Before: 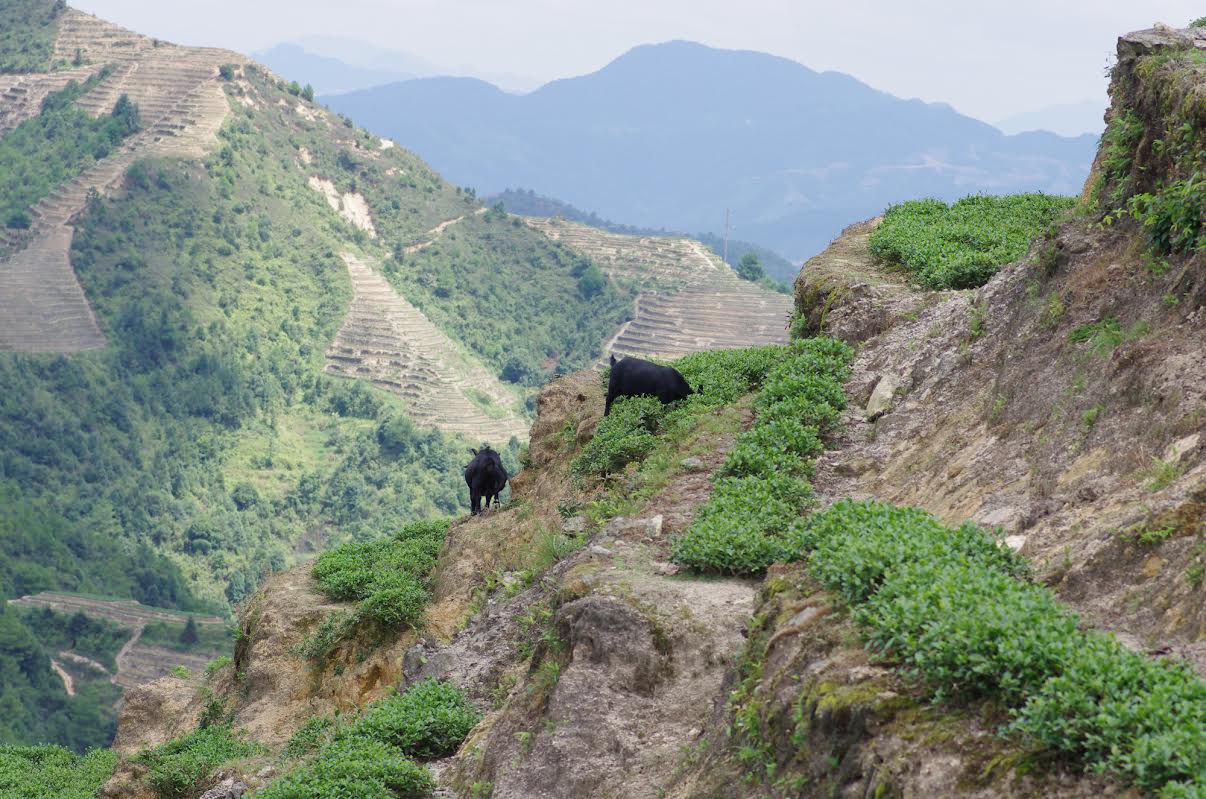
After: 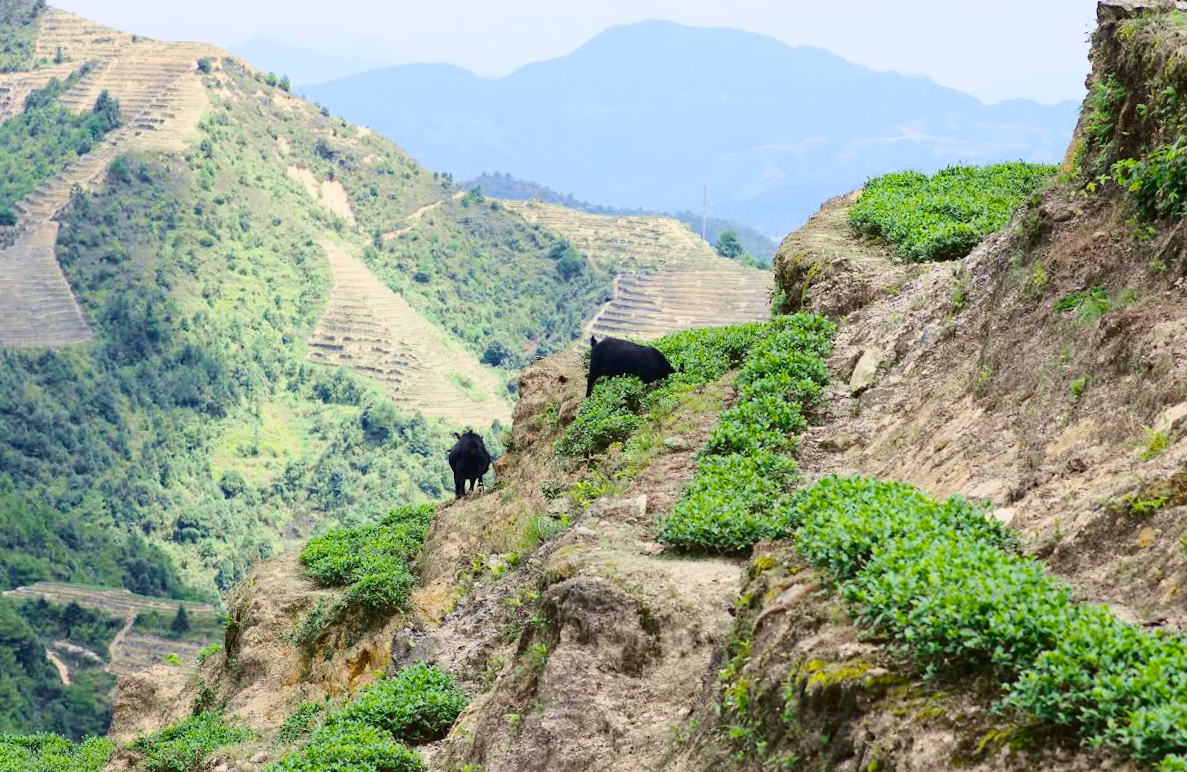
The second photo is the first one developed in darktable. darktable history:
tone equalizer: -8 EV -0.55 EV
rotate and perspective: rotation -1.32°, lens shift (horizontal) -0.031, crop left 0.015, crop right 0.985, crop top 0.047, crop bottom 0.982
tone curve: curves: ch0 [(0.003, 0.023) (0.071, 0.052) (0.236, 0.197) (0.466, 0.557) (0.625, 0.761) (0.783, 0.9) (0.994, 0.968)]; ch1 [(0, 0) (0.262, 0.227) (0.417, 0.386) (0.469, 0.467) (0.502, 0.498) (0.528, 0.53) (0.573, 0.579) (0.605, 0.621) (0.644, 0.671) (0.686, 0.728) (0.994, 0.987)]; ch2 [(0, 0) (0.262, 0.188) (0.385, 0.353) (0.427, 0.424) (0.495, 0.493) (0.515, 0.54) (0.547, 0.561) (0.589, 0.613) (0.644, 0.748) (1, 1)], color space Lab, independent channels, preserve colors none
haze removal: compatibility mode true, adaptive false
